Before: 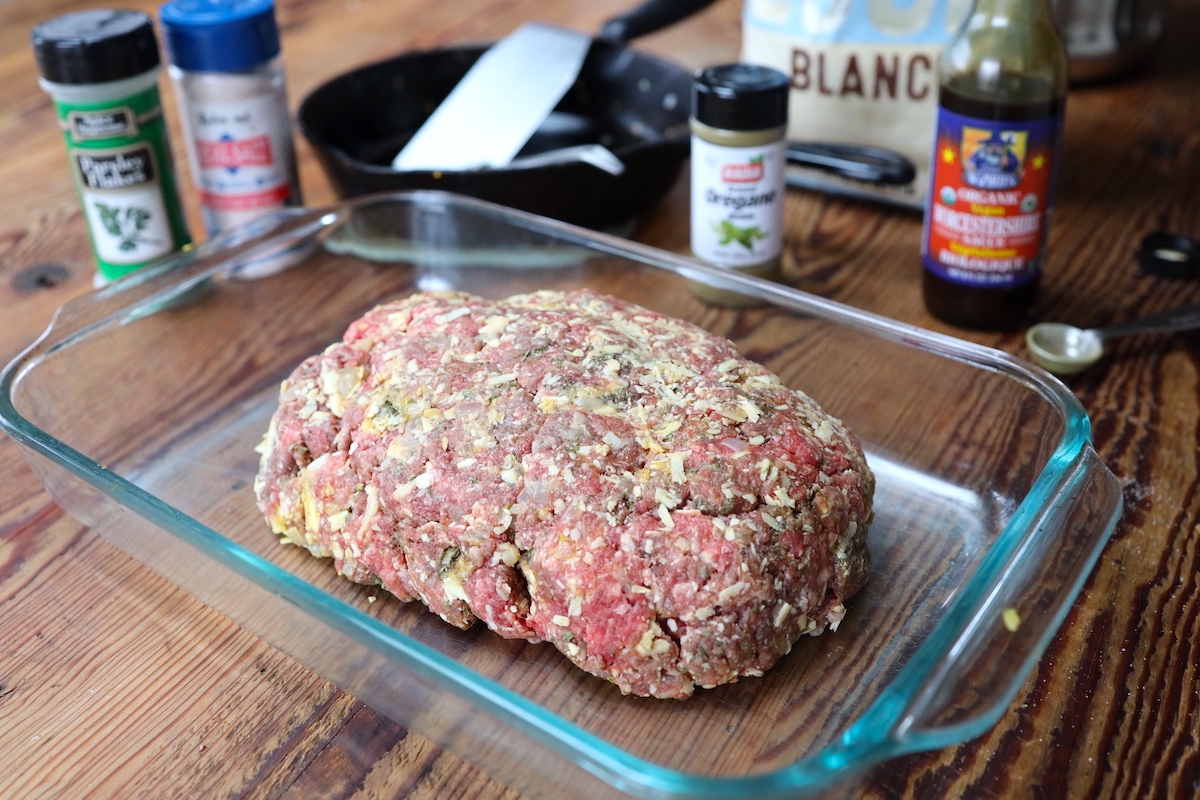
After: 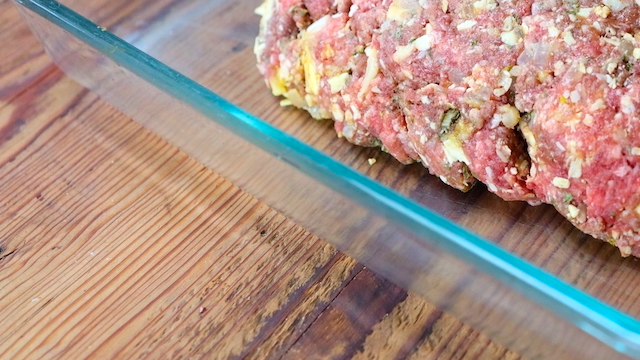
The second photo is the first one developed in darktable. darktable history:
crop and rotate: top 54.778%, right 46.61%, bottom 0.159%
color balance rgb: global vibrance 42.74%
color contrast: green-magenta contrast 0.96
